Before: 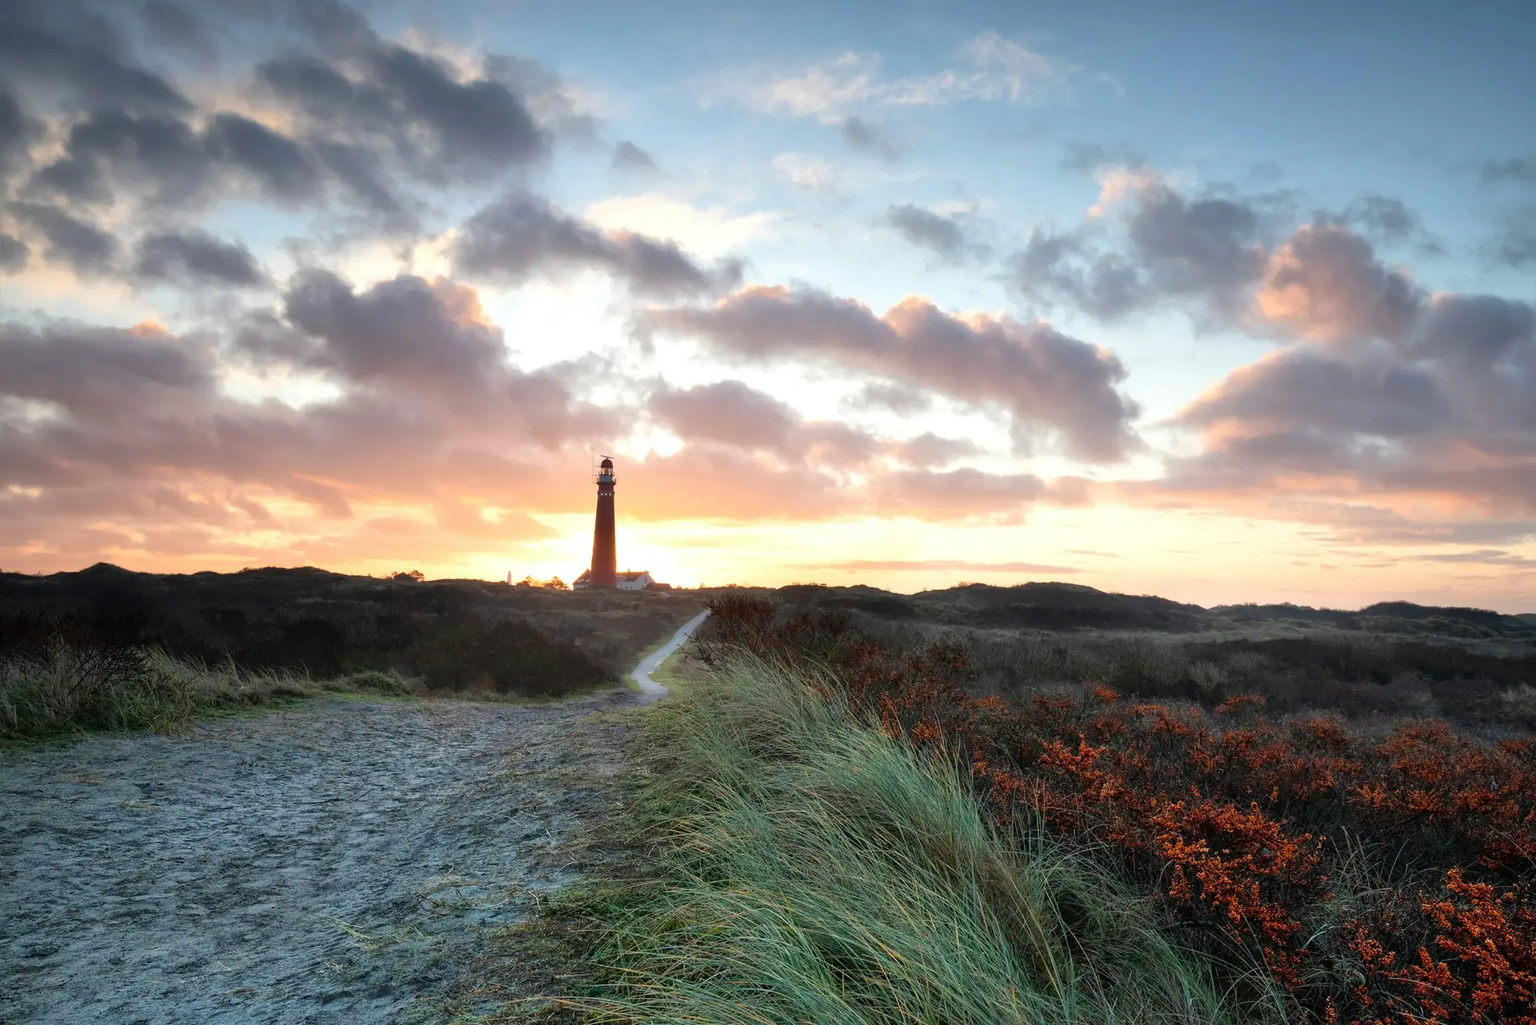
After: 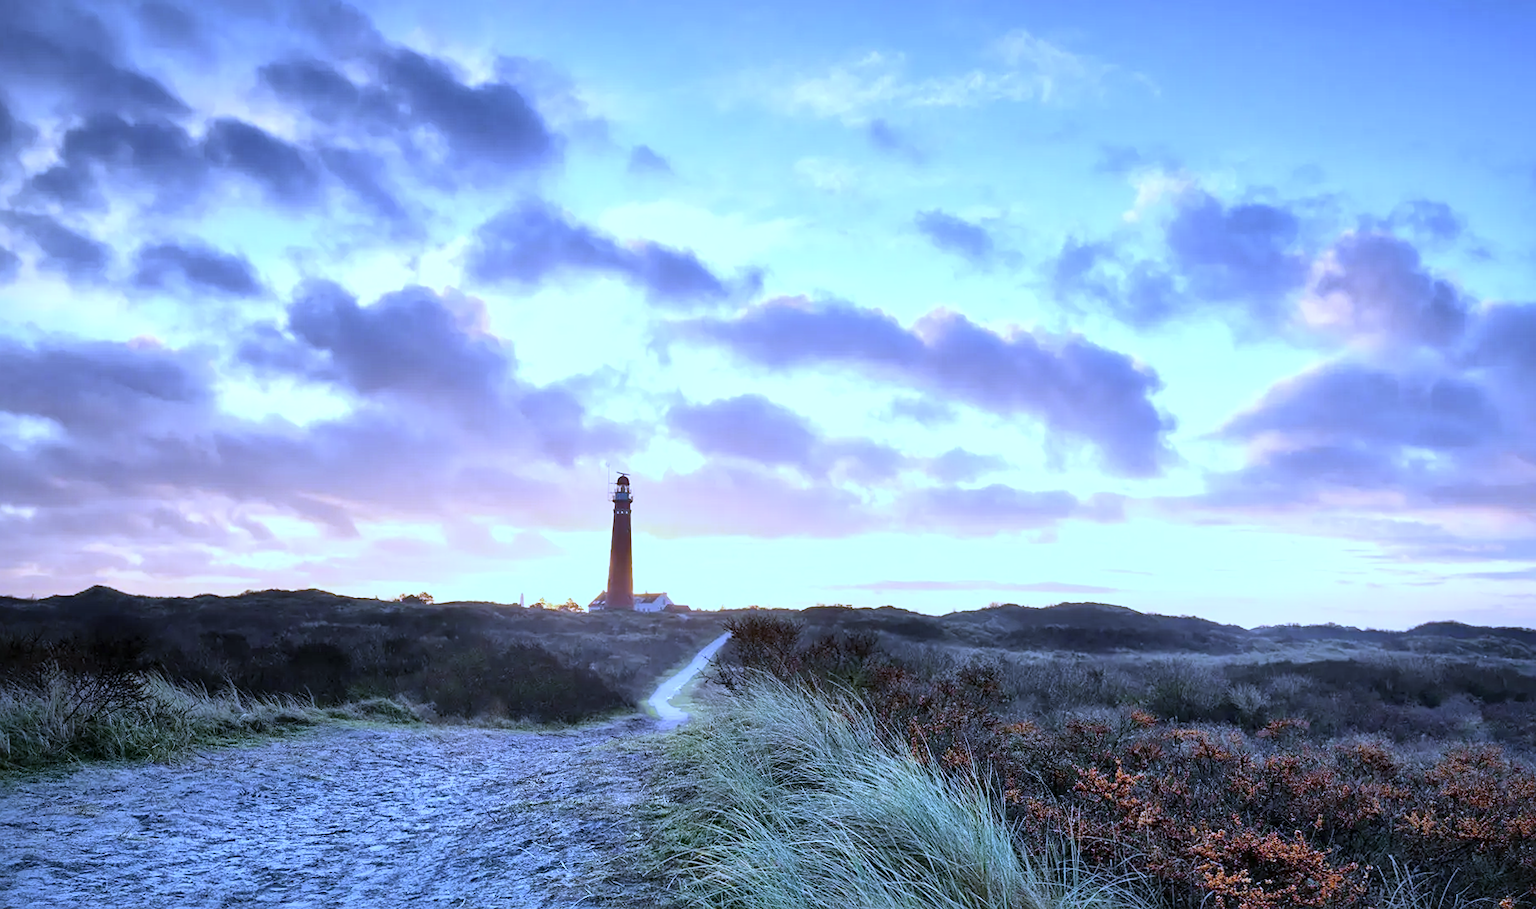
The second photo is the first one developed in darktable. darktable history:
sharpen: amount 0.2
contrast brightness saturation: contrast 0.14, brightness 0.21
crop and rotate: angle 0.2°, left 0.275%, right 3.127%, bottom 14.18%
white balance: red 0.766, blue 1.537
local contrast: mode bilateral grid, contrast 25, coarseness 60, detail 151%, midtone range 0.2
